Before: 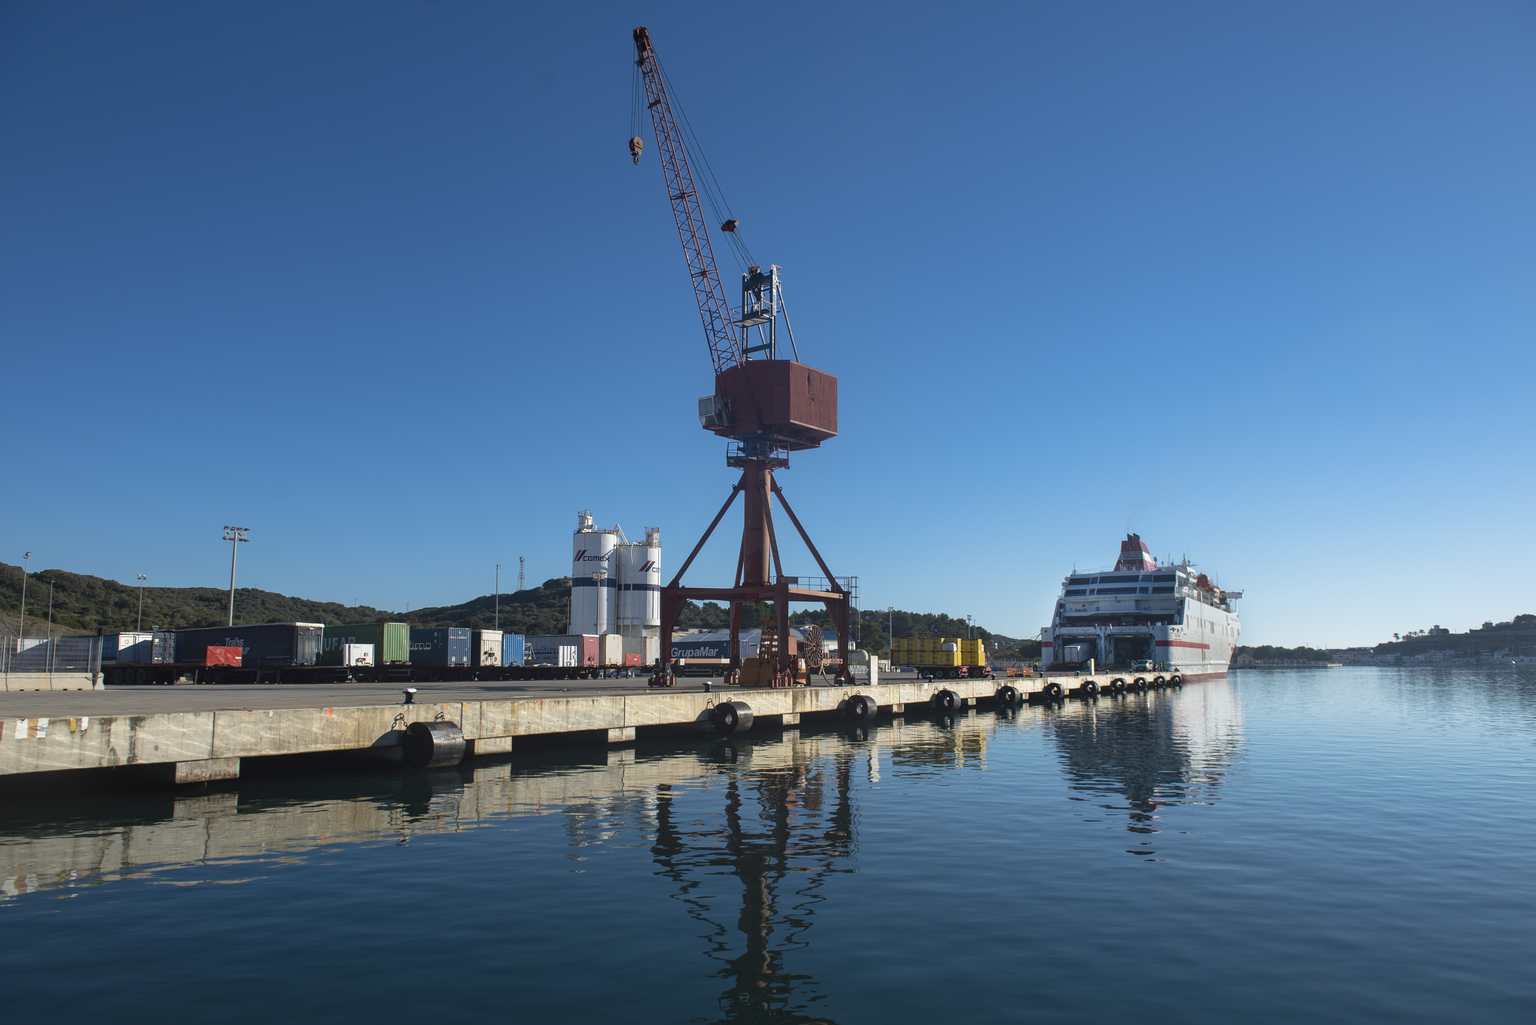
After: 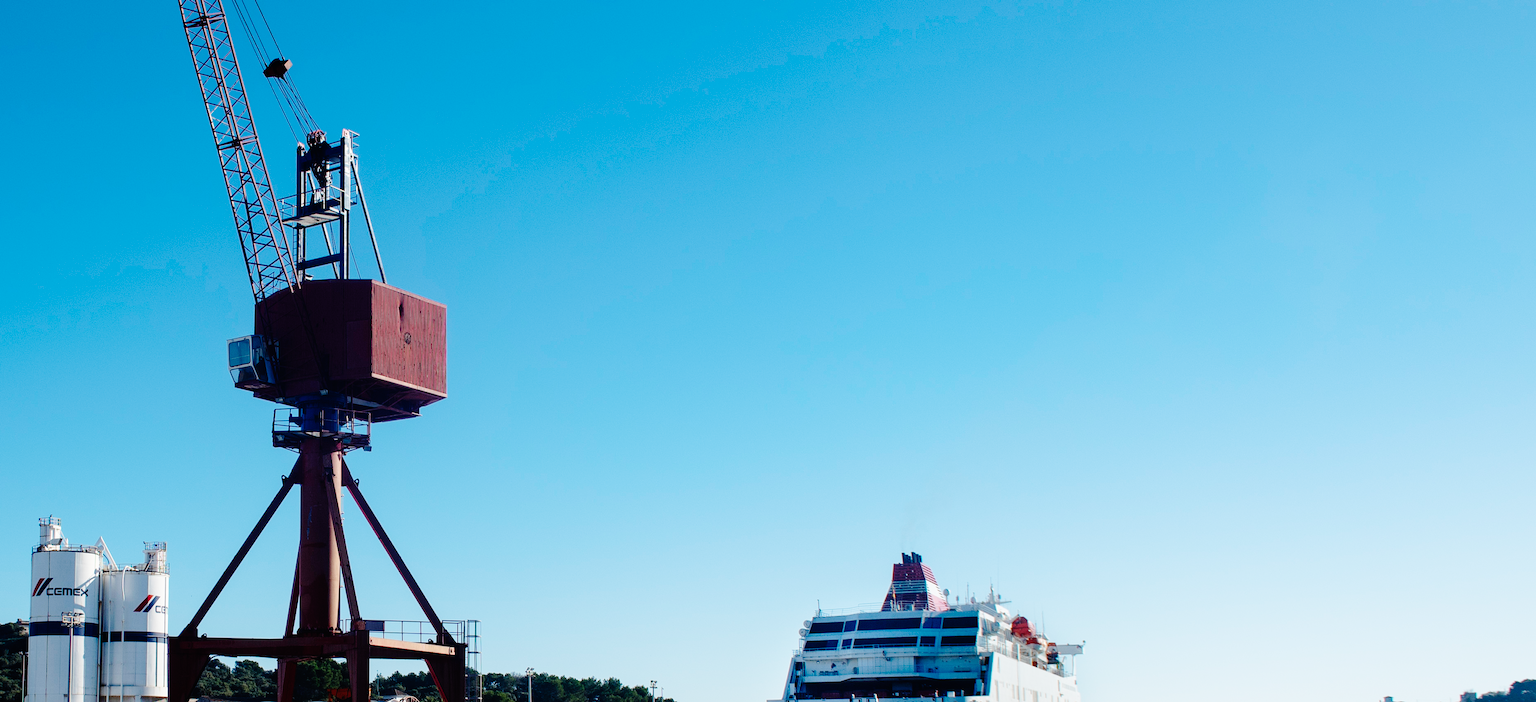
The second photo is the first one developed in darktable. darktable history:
crop: left 36.056%, top 17.805%, right 0.313%, bottom 38.623%
base curve: curves: ch0 [(0, 0) (0.036, 0.01) (0.123, 0.254) (0.258, 0.504) (0.507, 0.748) (1, 1)], preserve colors none
